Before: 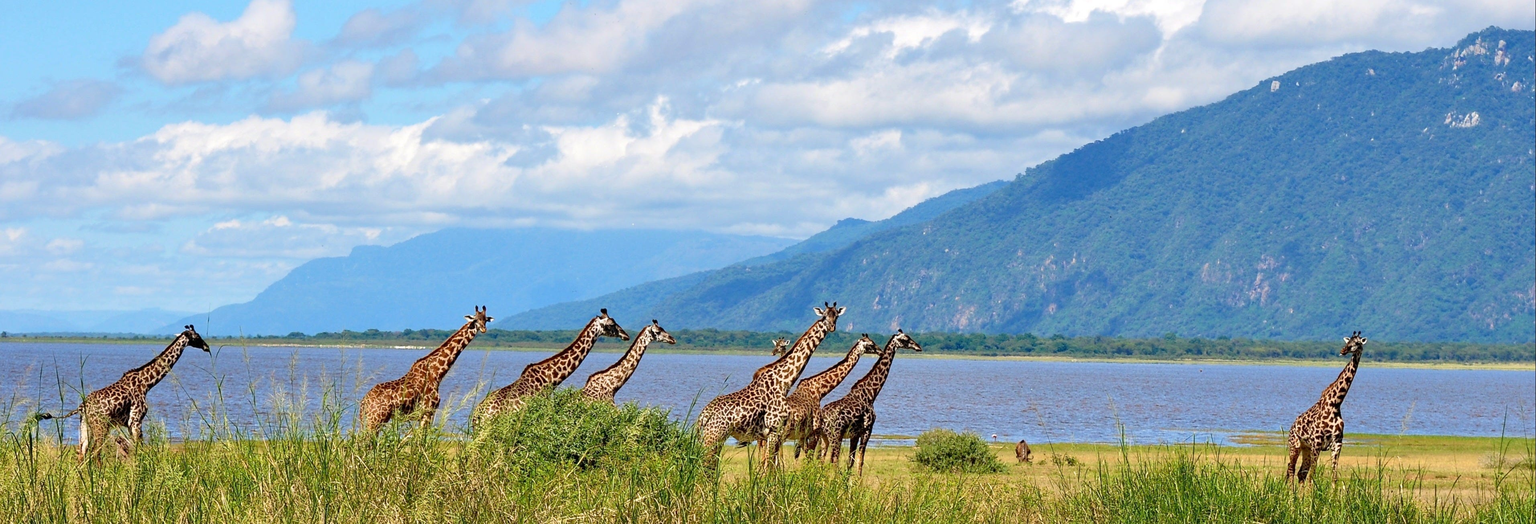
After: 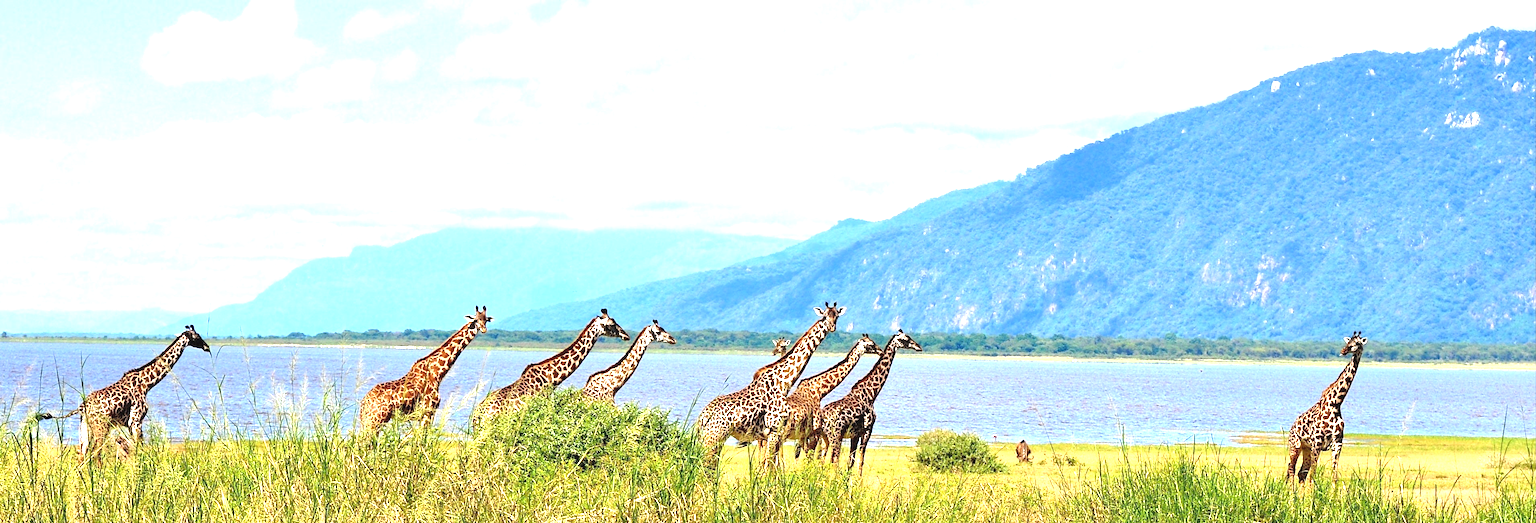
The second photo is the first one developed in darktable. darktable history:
color correction: highlights a* -0.111, highlights b* 0.107
exposure: black level correction -0.002, exposure 1.343 EV, compensate highlight preservation false
color calibration: x 0.342, y 0.356, temperature 5088.42 K
